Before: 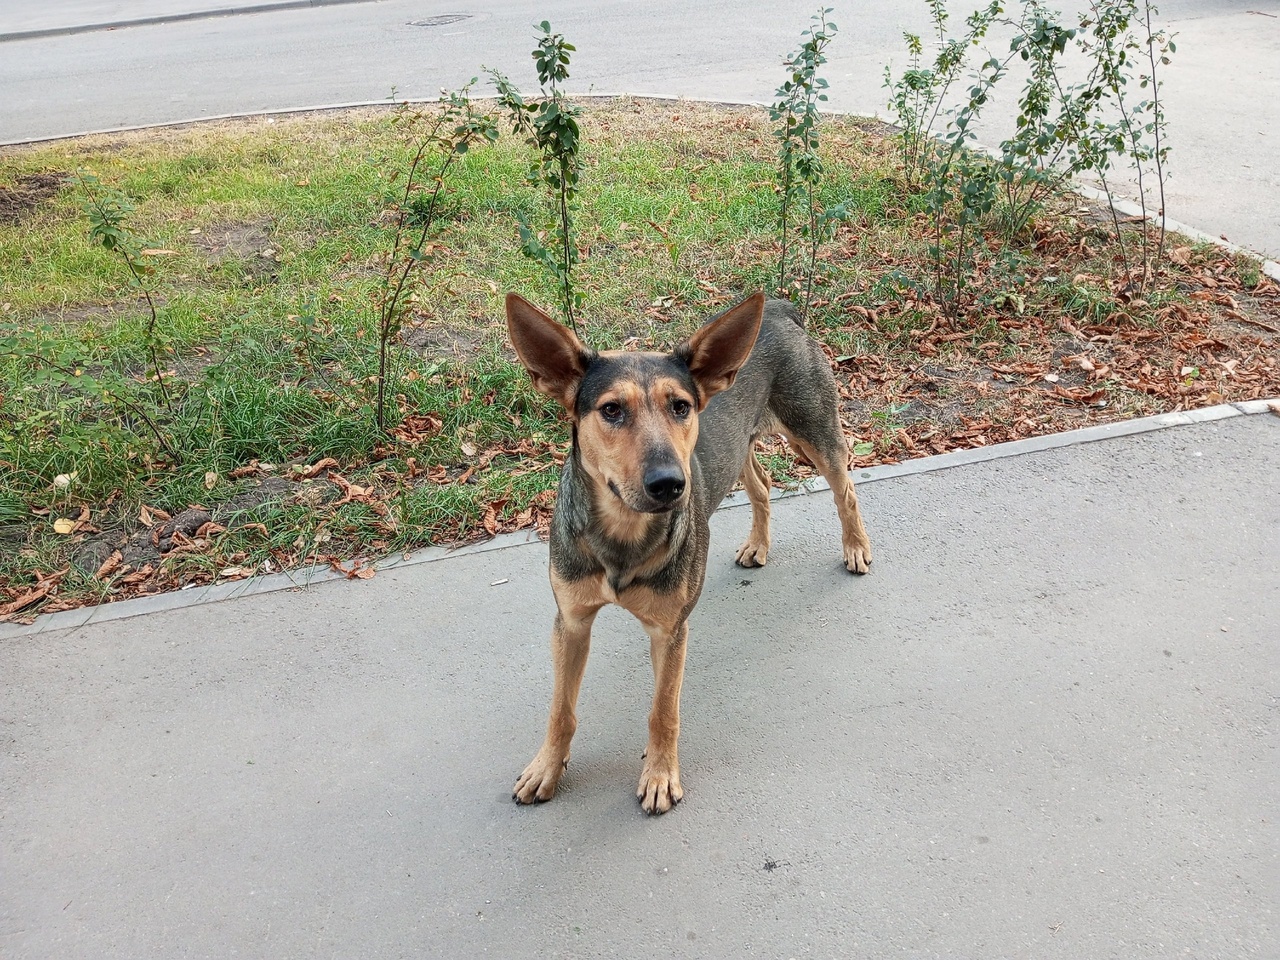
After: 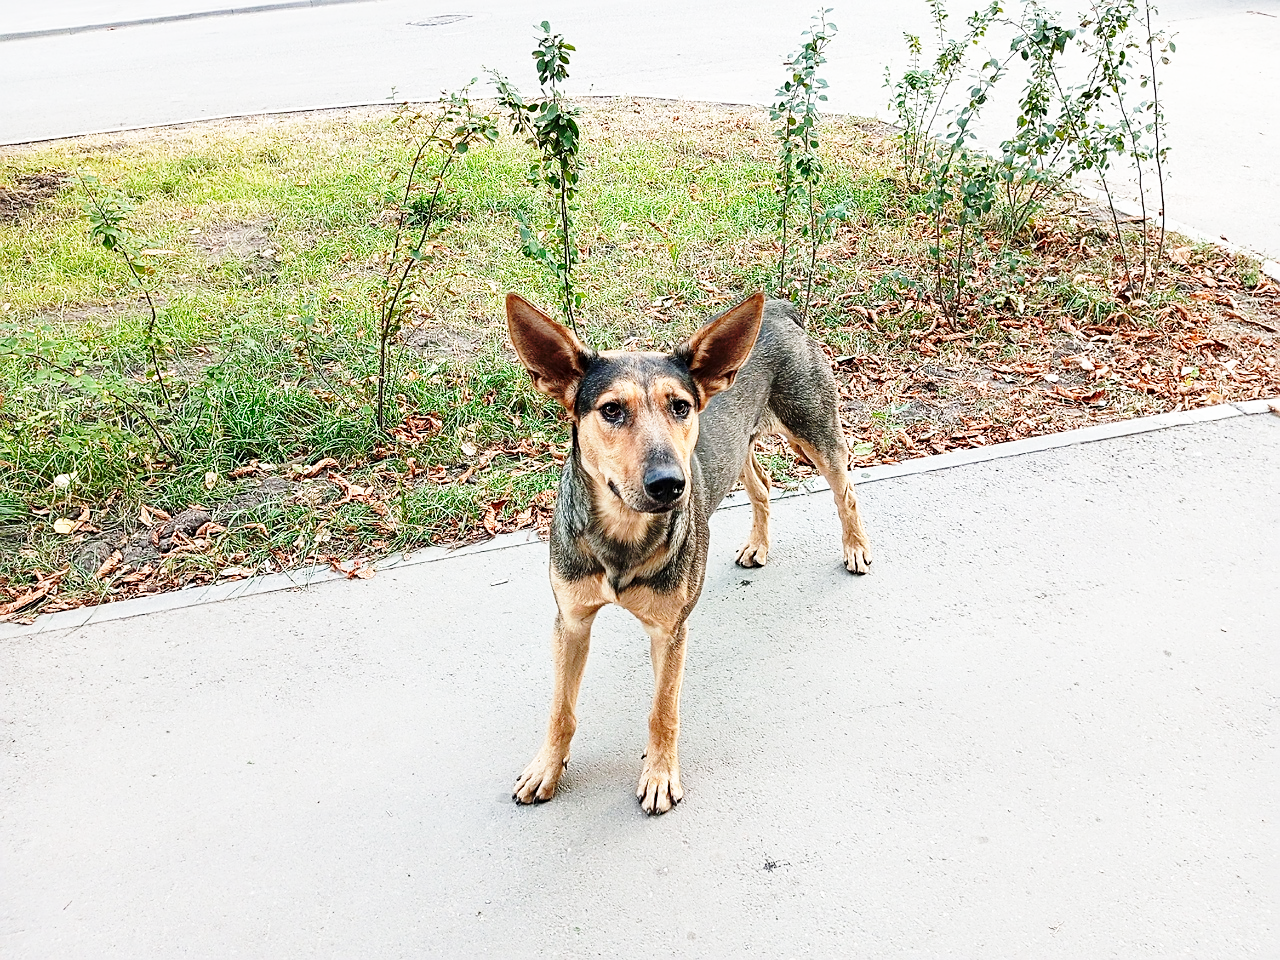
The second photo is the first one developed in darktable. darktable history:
base curve: curves: ch0 [(0, 0) (0.028, 0.03) (0.105, 0.232) (0.387, 0.748) (0.754, 0.968) (1, 1)], preserve colors none
sharpen: on, module defaults
